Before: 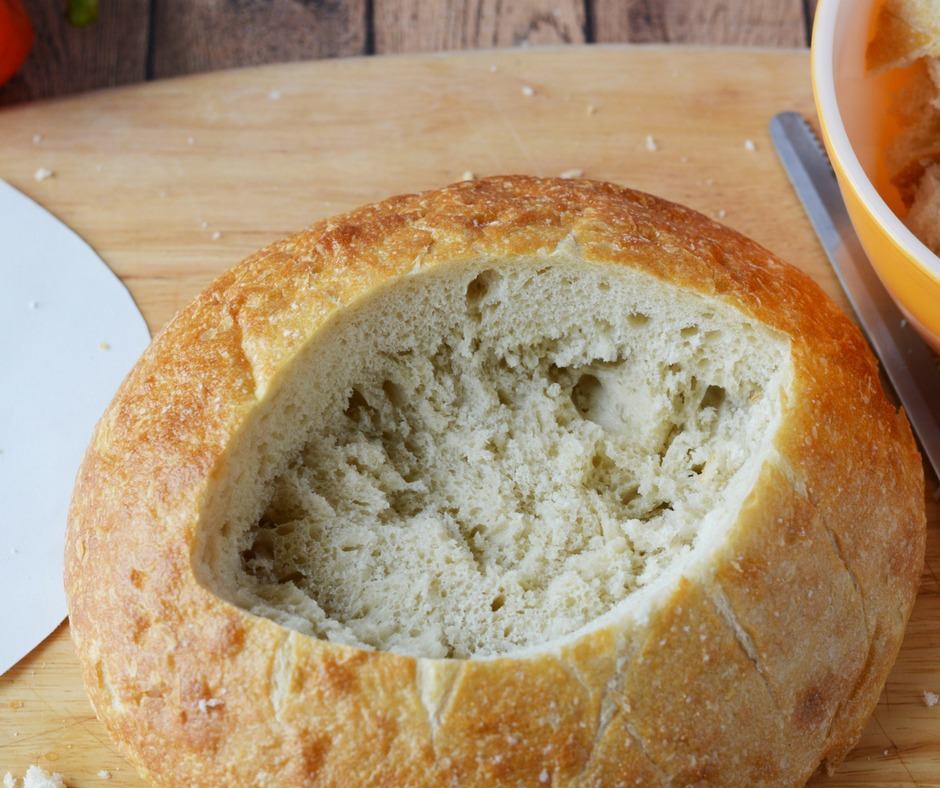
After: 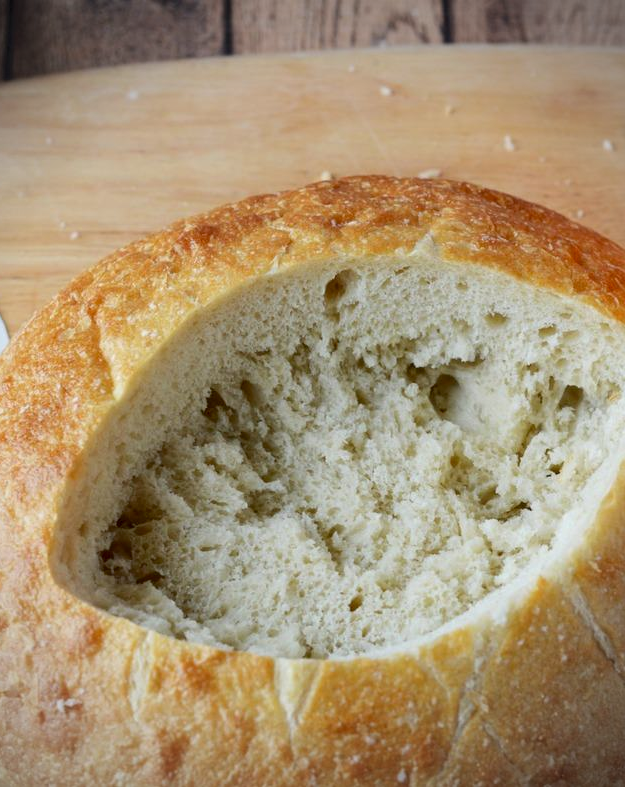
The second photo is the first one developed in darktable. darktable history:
crop and rotate: left 15.138%, right 18.31%
exposure: black level correction 0.005, exposure 0.004 EV, compensate highlight preservation false
shadows and highlights: shadows 63.01, white point adjustment 0.406, highlights -34.03, compress 83.92%
vignetting: unbound false
